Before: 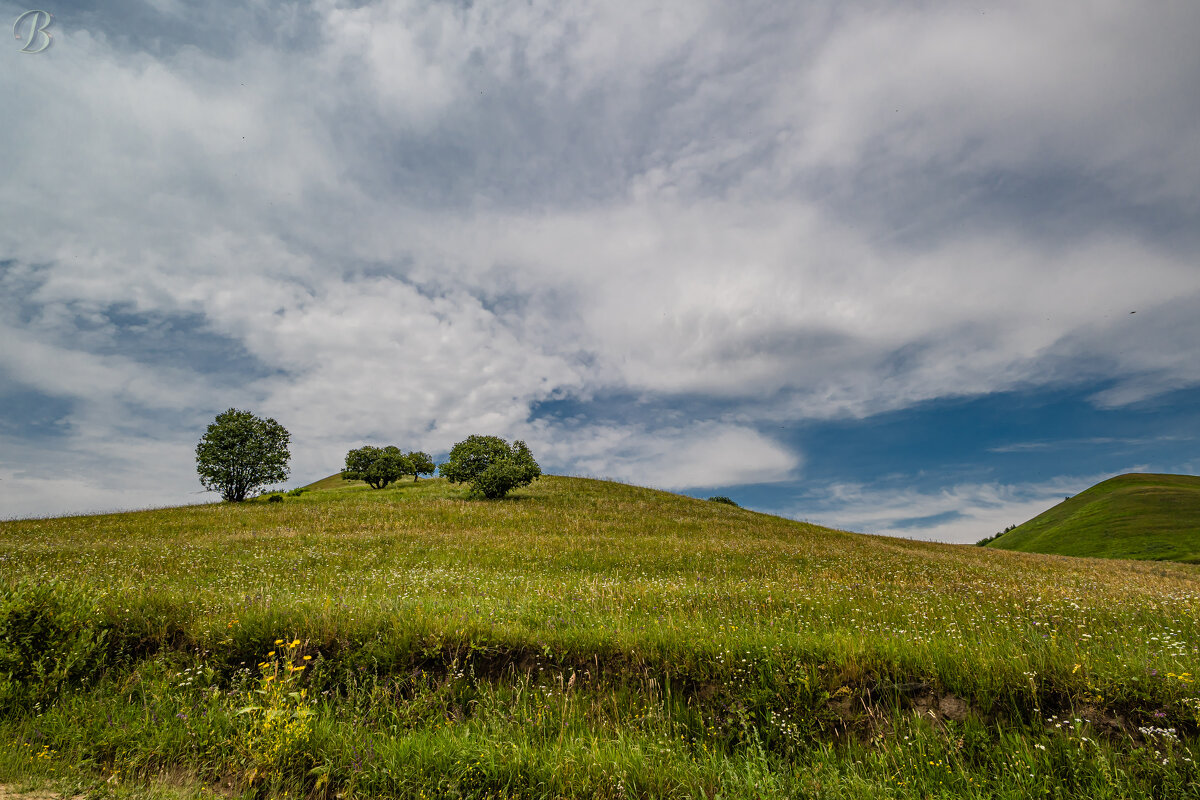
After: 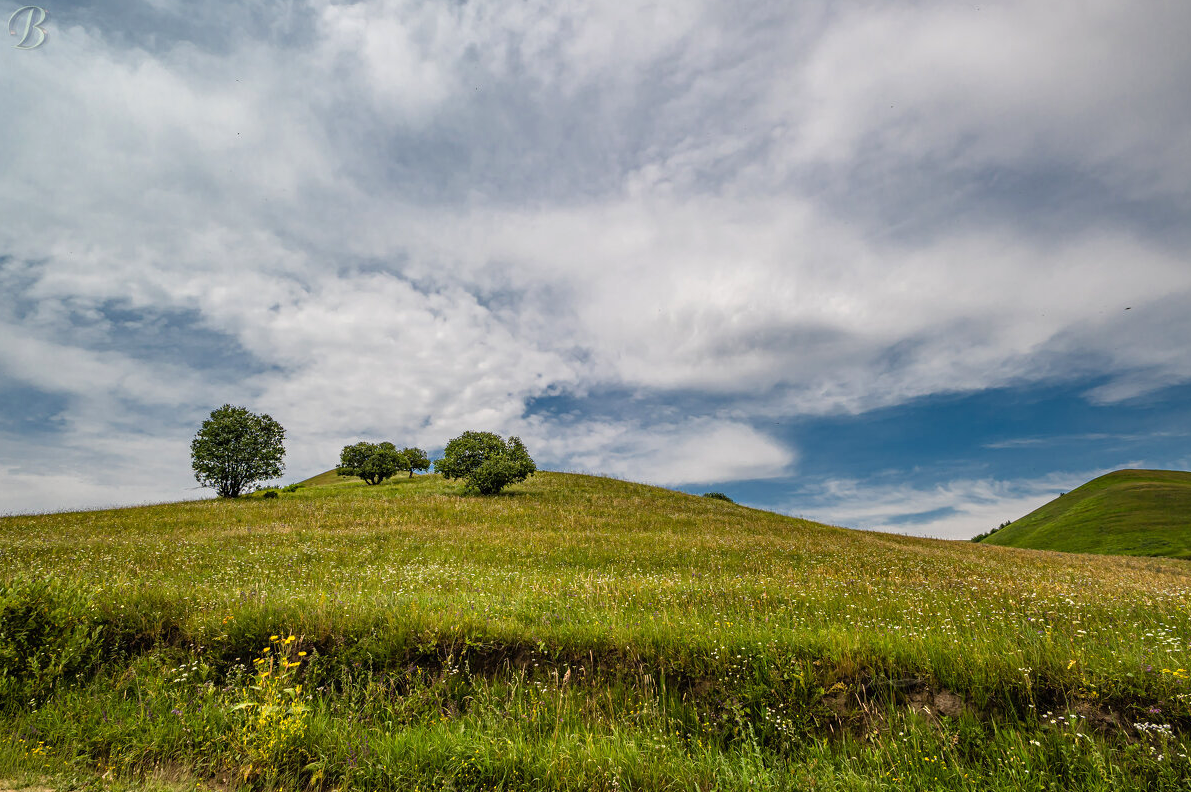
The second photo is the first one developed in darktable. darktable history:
exposure: exposure 0.3 EV, compensate highlight preservation false
crop: left 0.463%, top 0.522%, right 0.243%, bottom 0.419%
